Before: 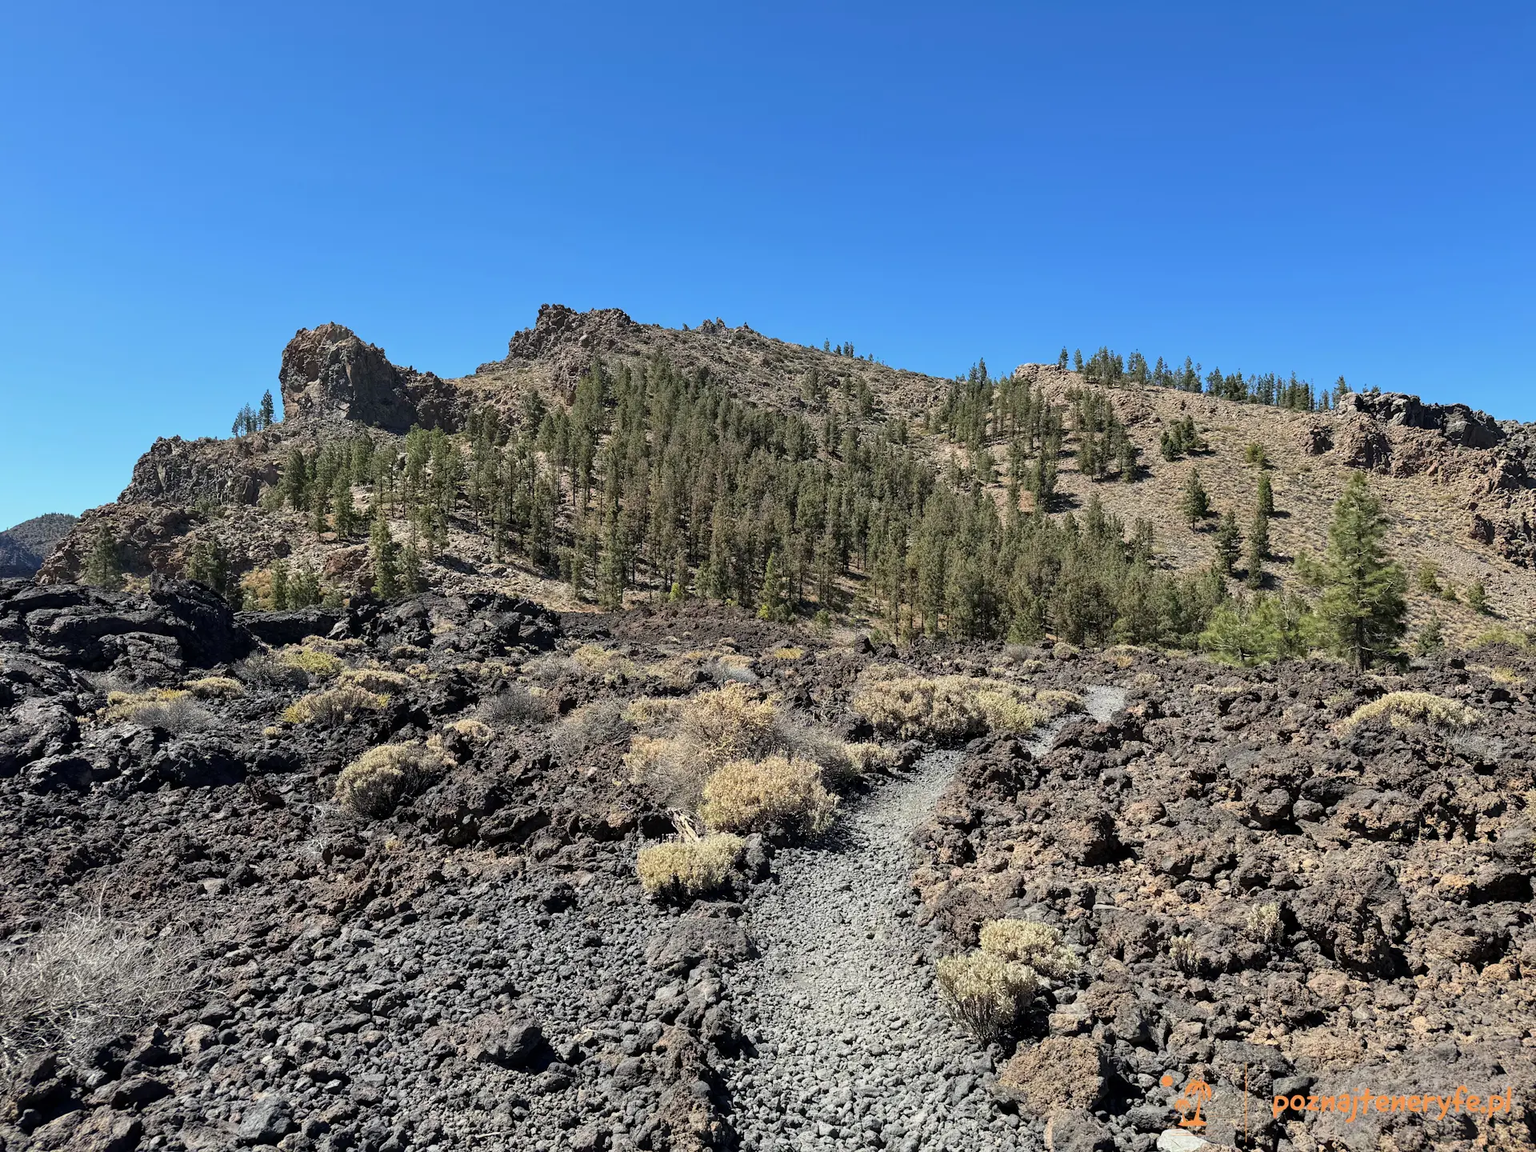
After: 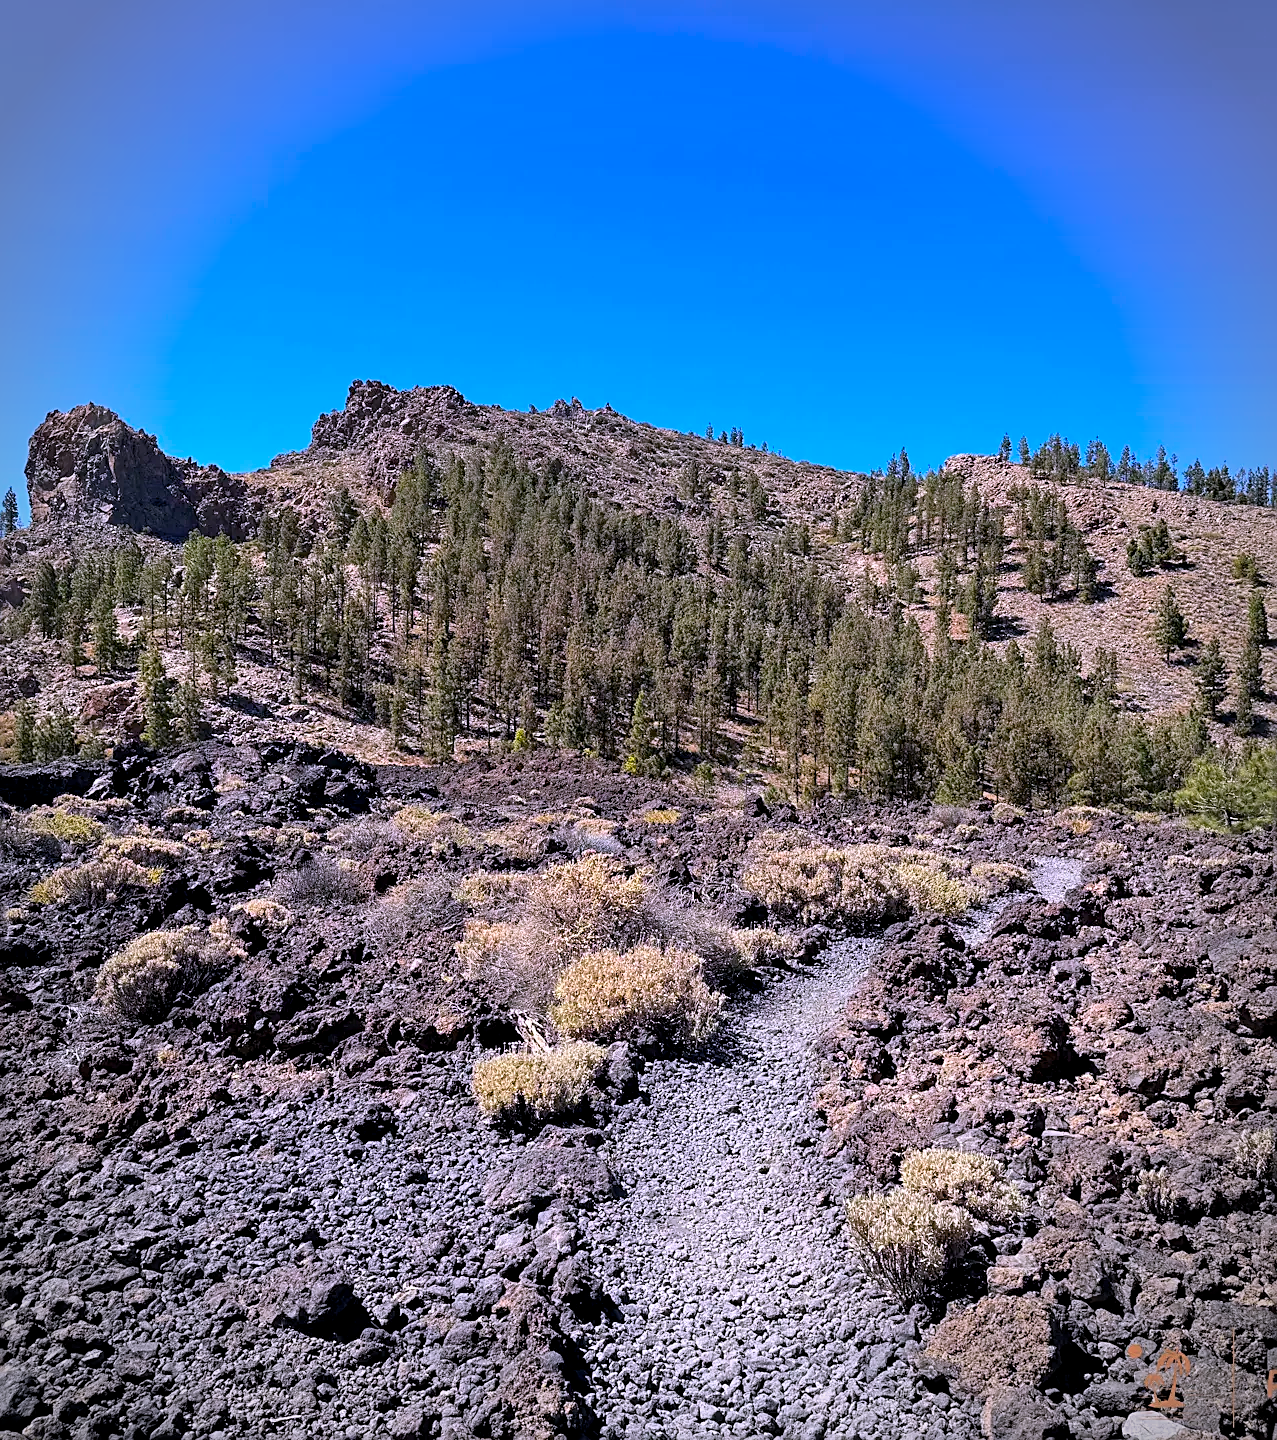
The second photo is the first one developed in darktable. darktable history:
white balance: red 1.042, blue 1.17
sharpen: on, module defaults
vignetting: automatic ratio true
crop: left 16.899%, right 16.556%
color balance rgb: linear chroma grading › global chroma 10%, perceptual saturation grading › global saturation 30%, global vibrance 10%
